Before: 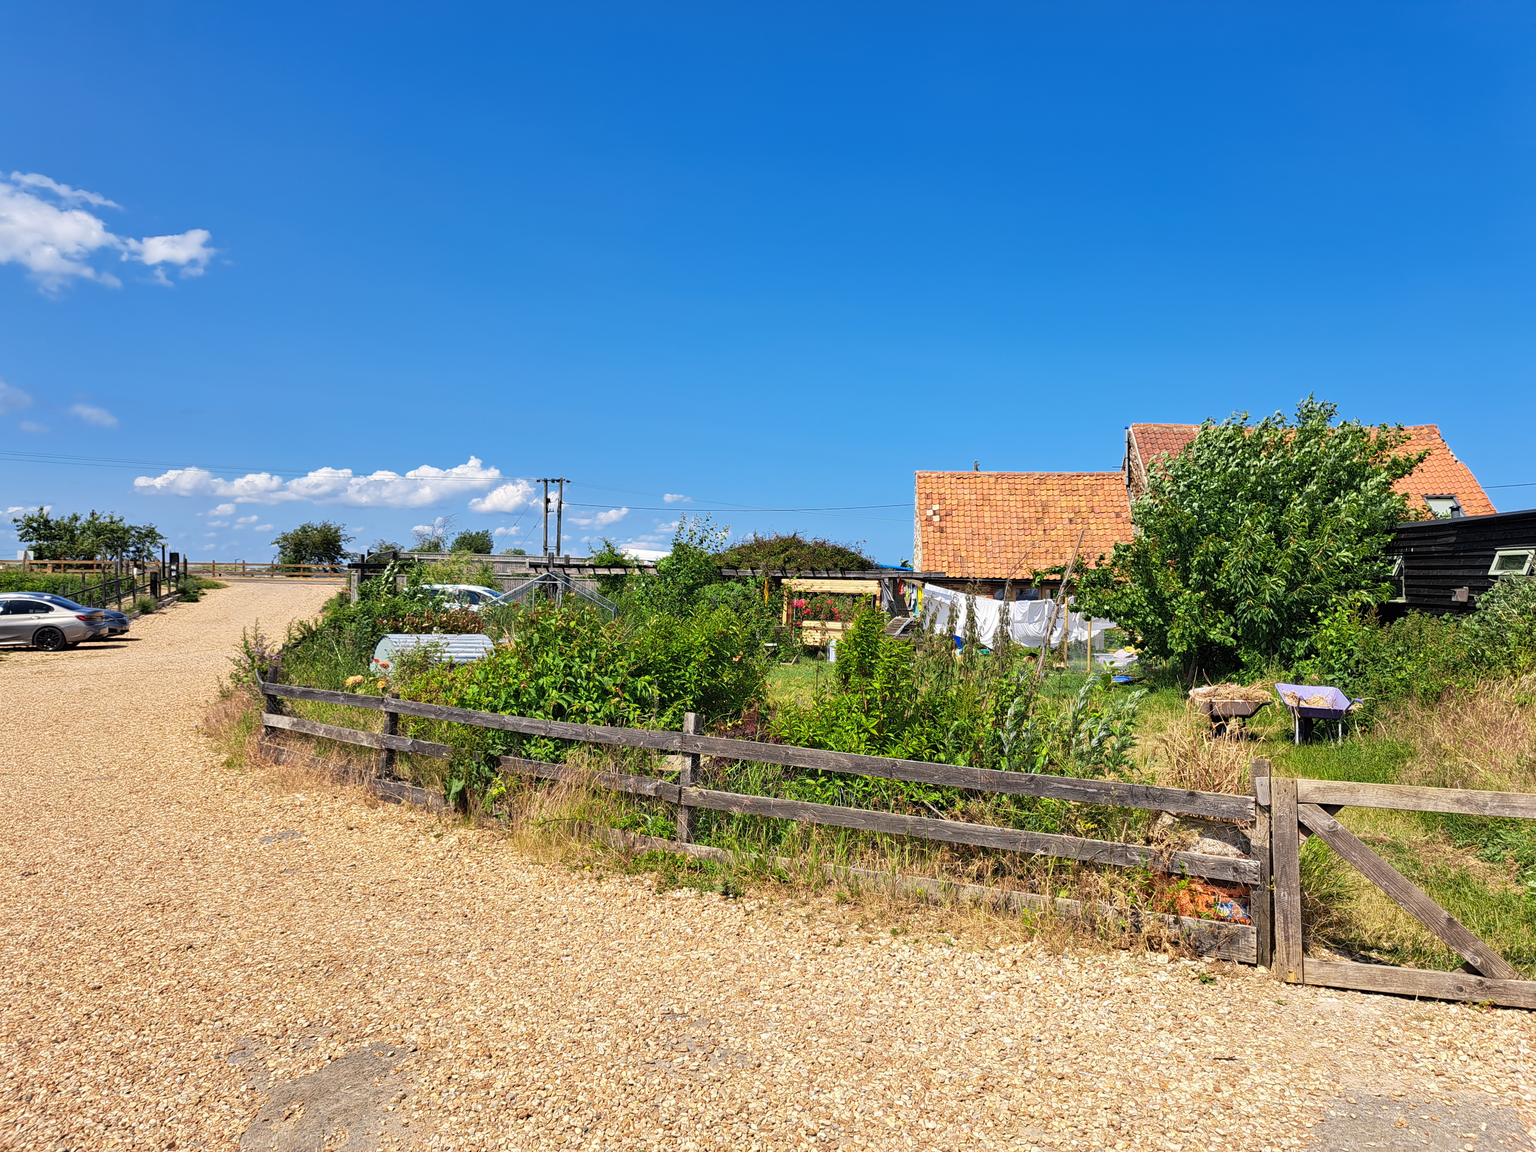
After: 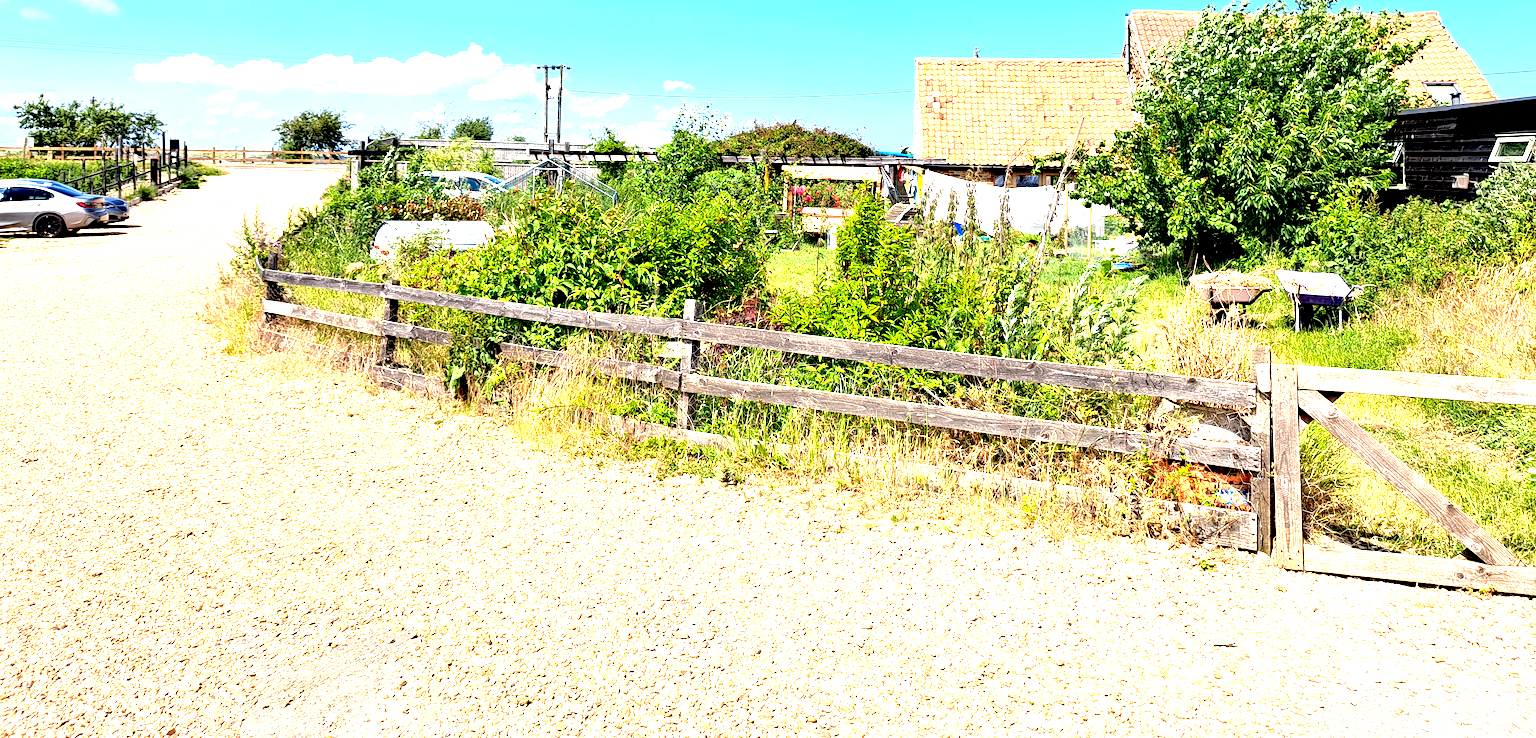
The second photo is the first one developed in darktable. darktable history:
crop and rotate: top 35.902%
exposure: black level correction 0.014, exposure 1.775 EV, compensate highlight preservation false
tone equalizer: edges refinement/feathering 500, mask exposure compensation -1.57 EV, preserve details no
